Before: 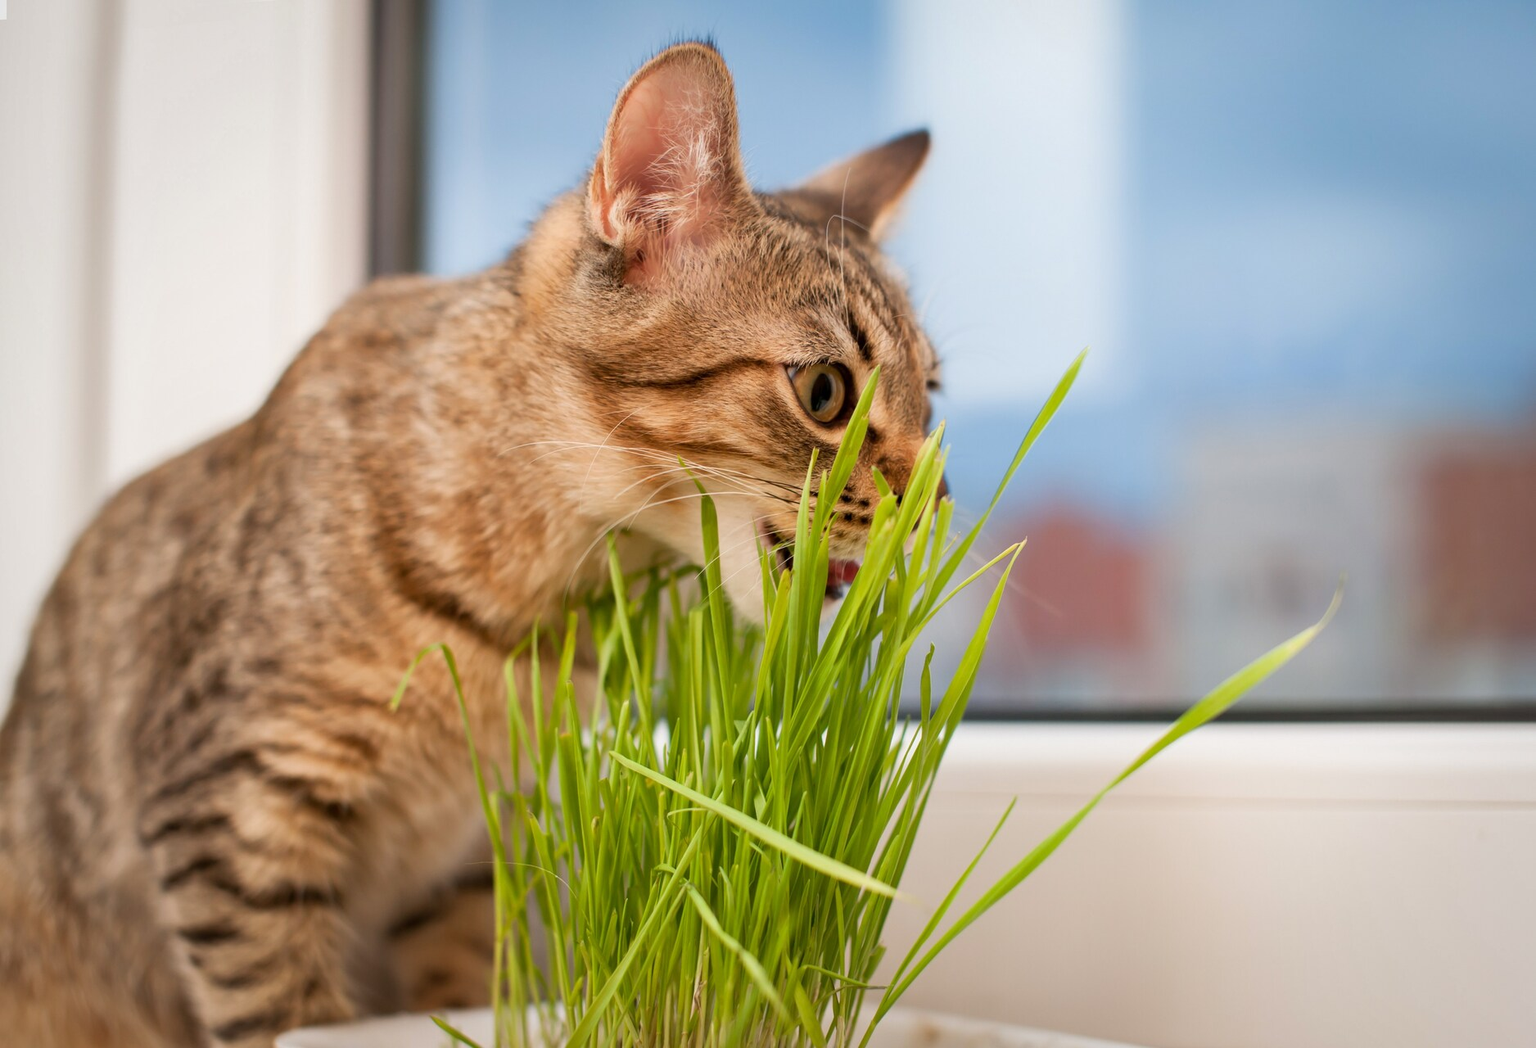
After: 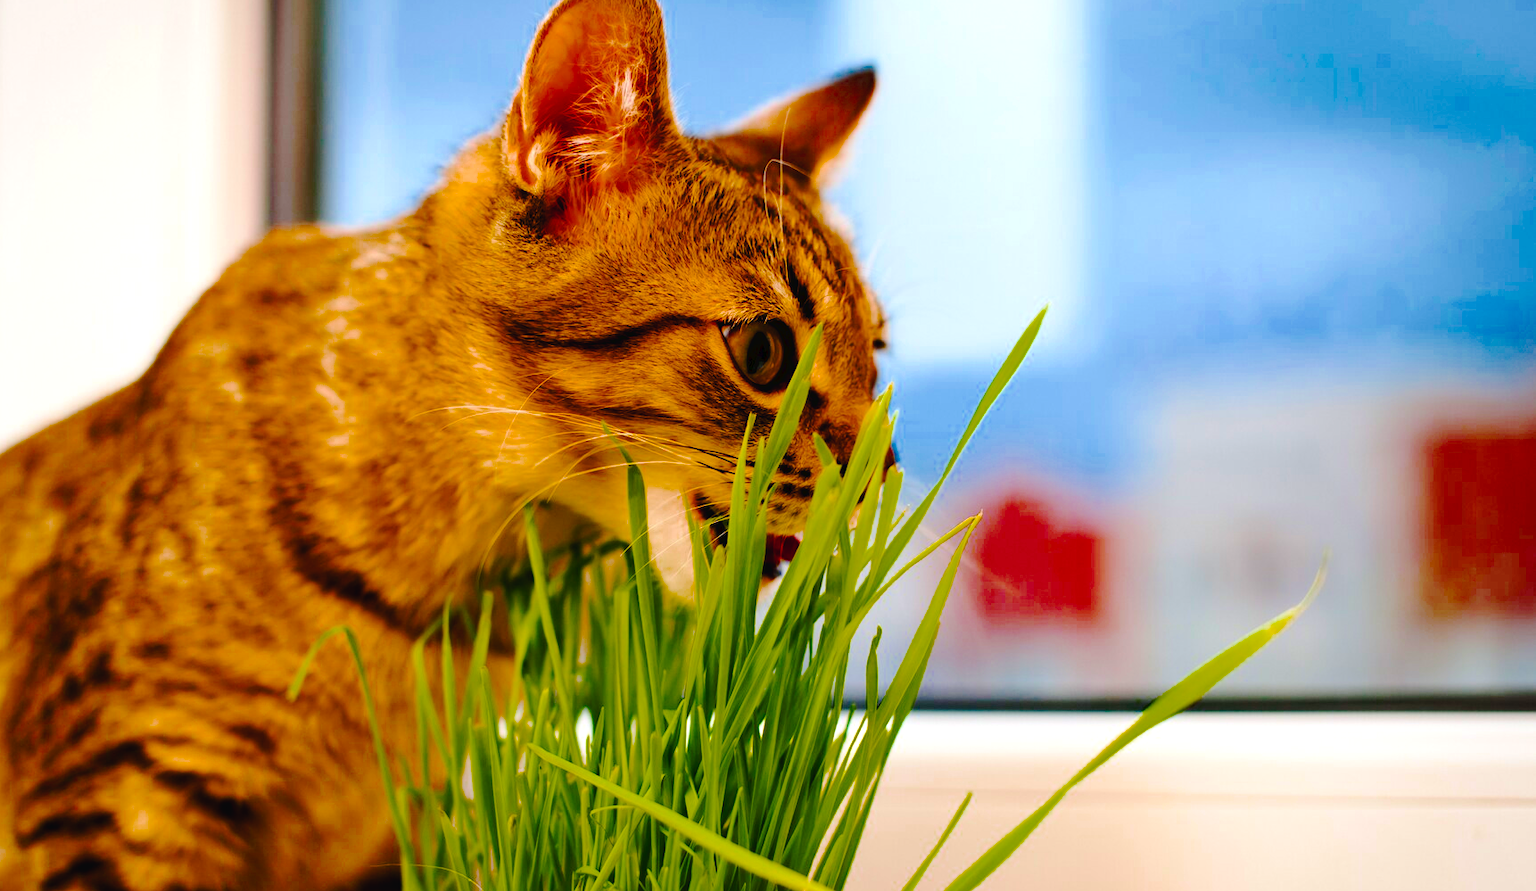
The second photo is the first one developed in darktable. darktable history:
color balance rgb: shadows lift › chroma 1.023%, shadows lift › hue 215.17°, white fulcrum 0.999 EV, perceptual saturation grading › global saturation 98.798%, global vibrance 6.904%, saturation formula JzAzBz (2021)
crop: left 8.16%, top 6.607%, bottom 15.325%
tone curve: curves: ch0 [(0, 0) (0.003, 0.026) (0.011, 0.025) (0.025, 0.022) (0.044, 0.022) (0.069, 0.028) (0.1, 0.041) (0.136, 0.062) (0.177, 0.103) (0.224, 0.167) (0.277, 0.242) (0.335, 0.343) (0.399, 0.452) (0.468, 0.539) (0.543, 0.614) (0.623, 0.683) (0.709, 0.749) (0.801, 0.827) (0.898, 0.918) (1, 1)], preserve colors none
tone equalizer: -8 EV -0.431 EV, -7 EV -0.412 EV, -6 EV -0.343 EV, -5 EV -0.239 EV, -3 EV 0.254 EV, -2 EV 0.345 EV, -1 EV 0.364 EV, +0 EV 0.442 EV, edges refinement/feathering 500, mask exposure compensation -1.57 EV, preserve details no
